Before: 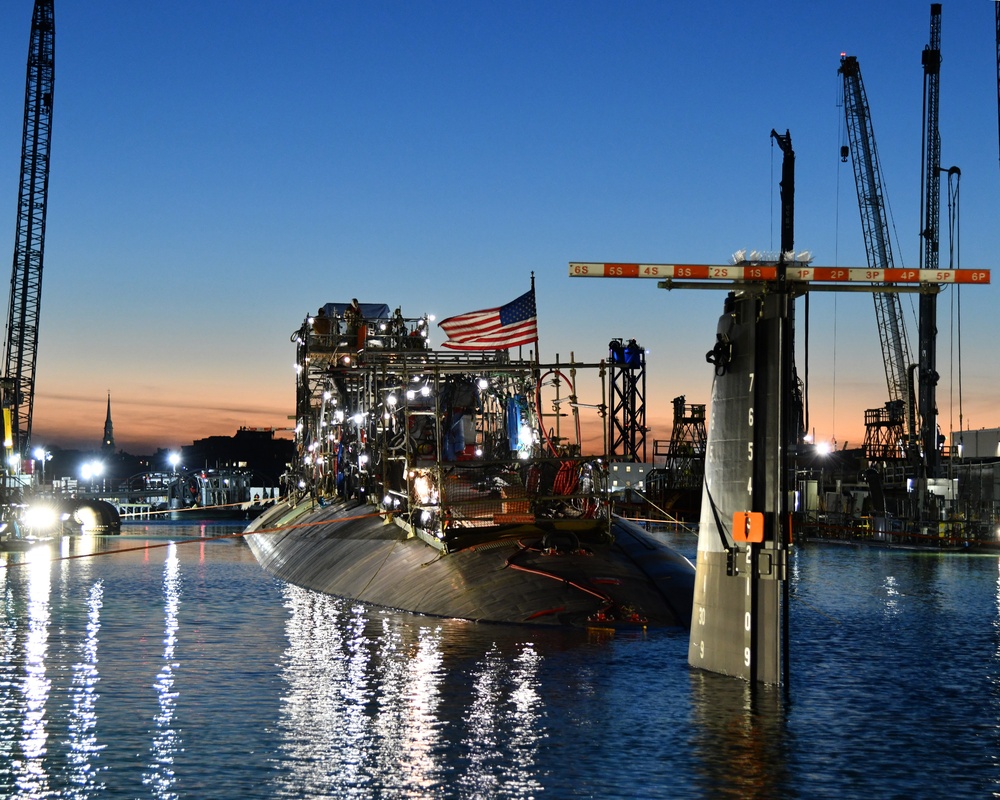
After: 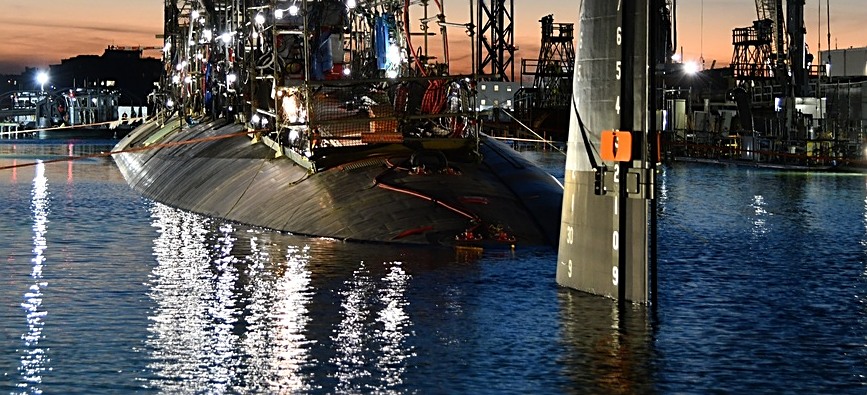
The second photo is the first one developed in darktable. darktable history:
crop and rotate: left 13.267%, top 47.645%, bottom 2.96%
sharpen: on, module defaults
